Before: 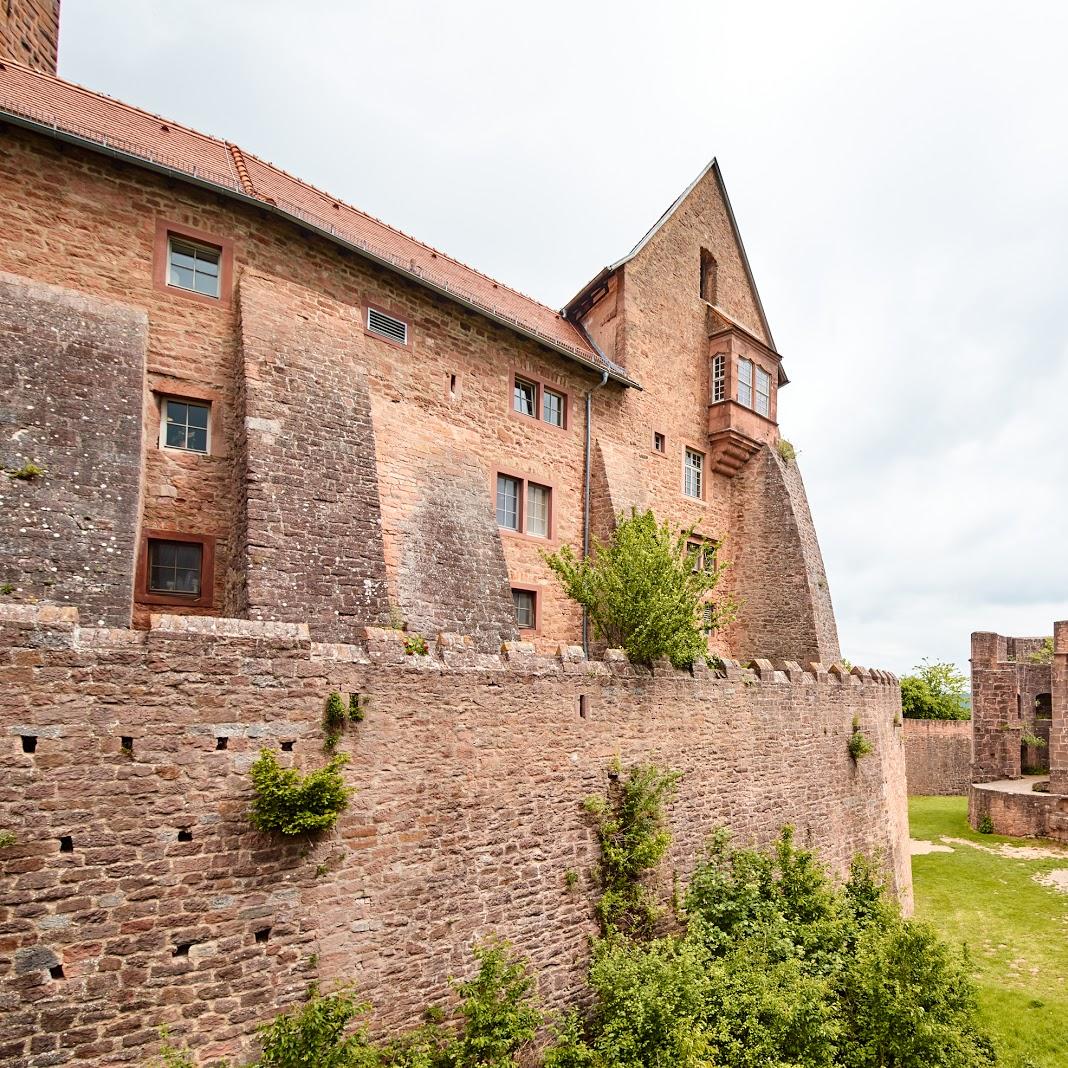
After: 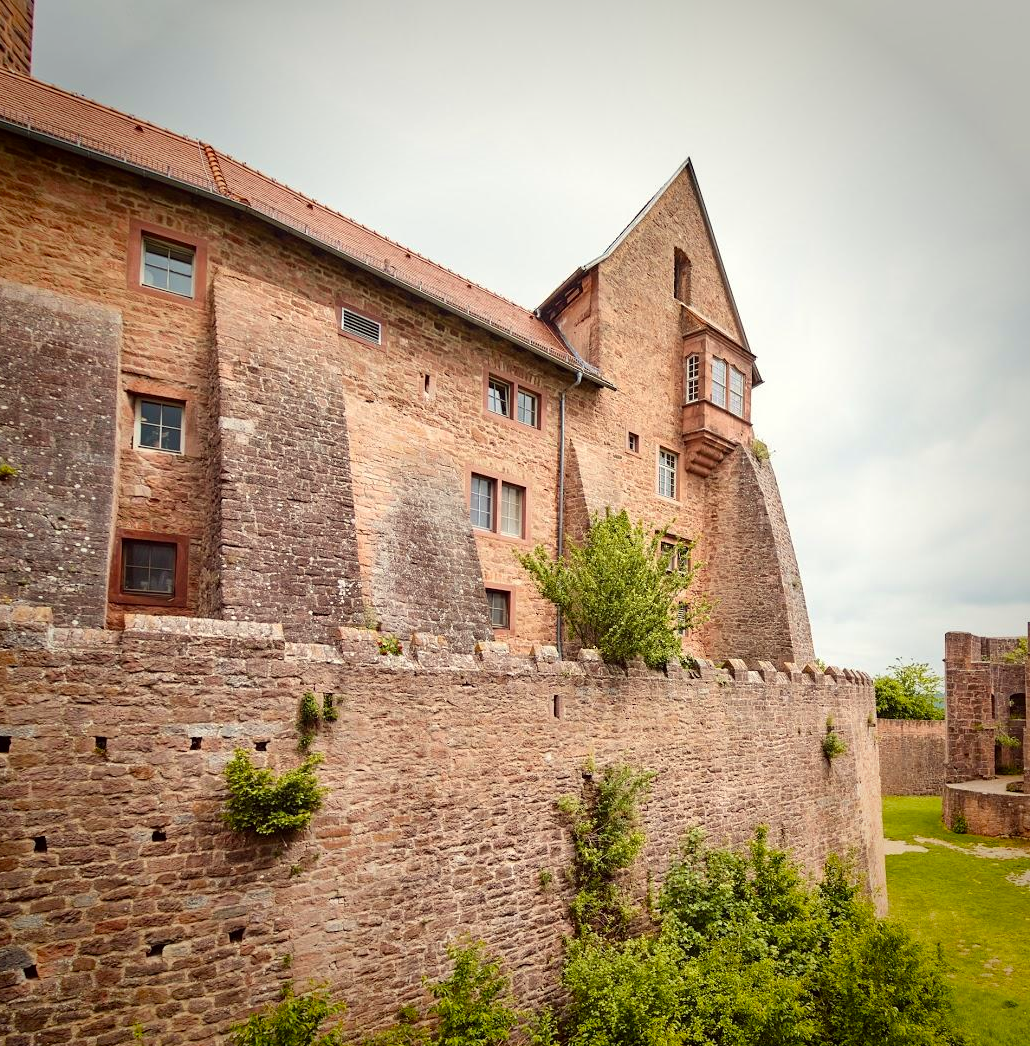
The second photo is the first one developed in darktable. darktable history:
color correction: highlights a* -1.08, highlights b* 4.6, shadows a* 3.53
vignetting: fall-off start 66.98%, saturation 0.381, width/height ratio 1.016
crop and rotate: left 2.484%, right 1.064%, bottom 2.044%
